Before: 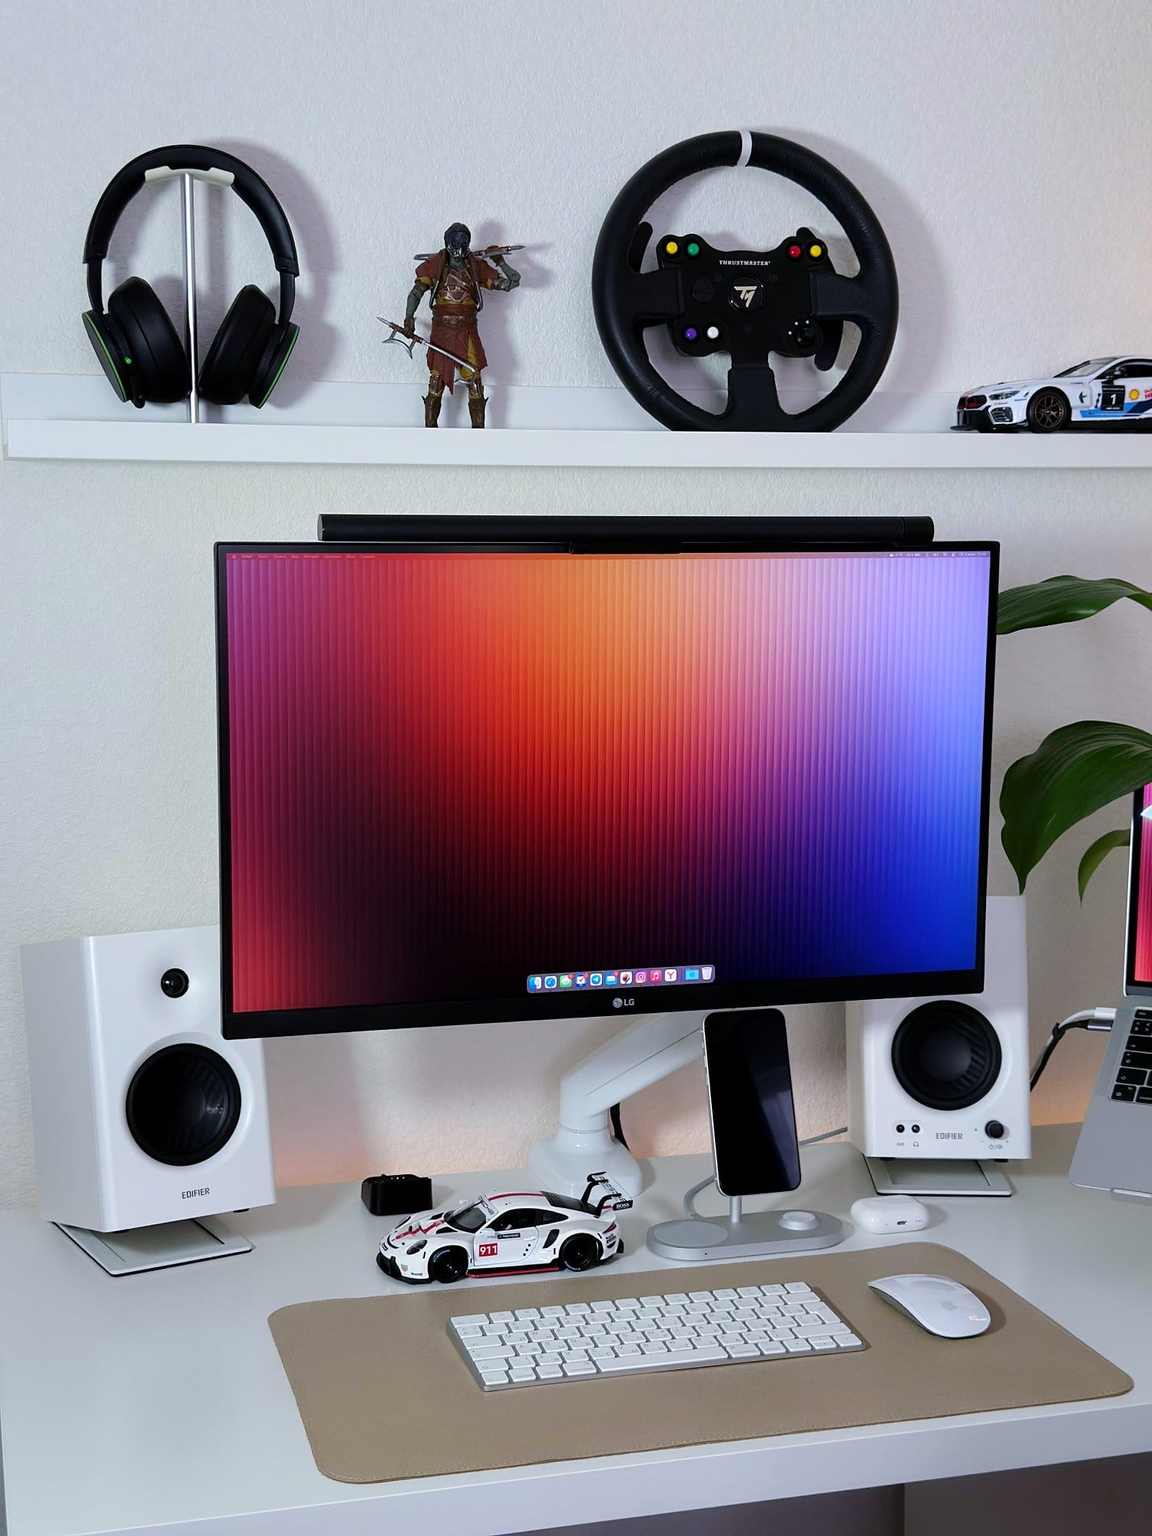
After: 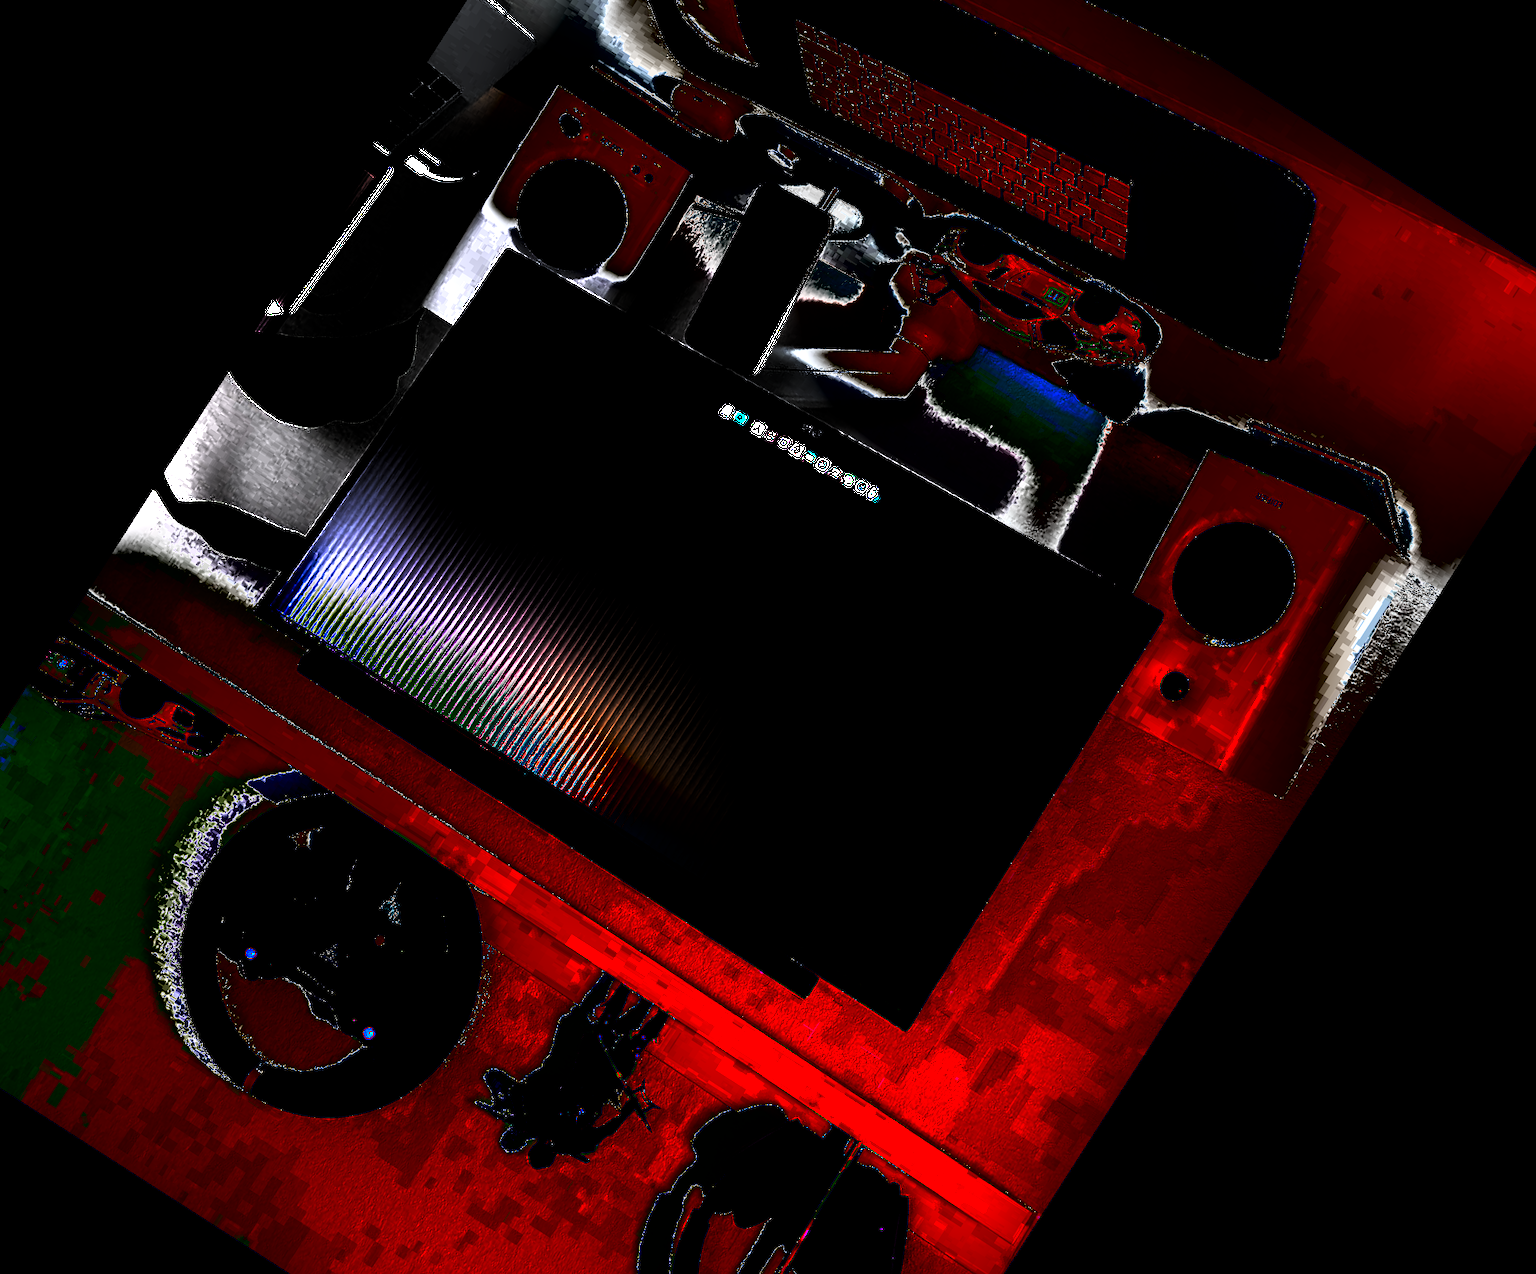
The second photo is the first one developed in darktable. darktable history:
shadows and highlights: low approximation 0.01, soften with gaussian
color balance rgb: perceptual saturation grading › global saturation 19.948%
exposure: black level correction 0, exposure 1 EV, compensate highlight preservation false
tone equalizer: -8 EV -0.433 EV, -7 EV -0.383 EV, -6 EV -0.365 EV, -5 EV -0.246 EV, -3 EV 0.253 EV, -2 EV 0.332 EV, -1 EV 0.404 EV, +0 EV 0.39 EV
levels: black 8.57%, white 99.93%, levels [0.721, 0.937, 0.997]
local contrast: mode bilateral grid, contrast 20, coarseness 49, detail 119%, midtone range 0.2
crop and rotate: angle 147.32°, left 9.152%, top 15.601%, right 4.41%, bottom 17.023%
